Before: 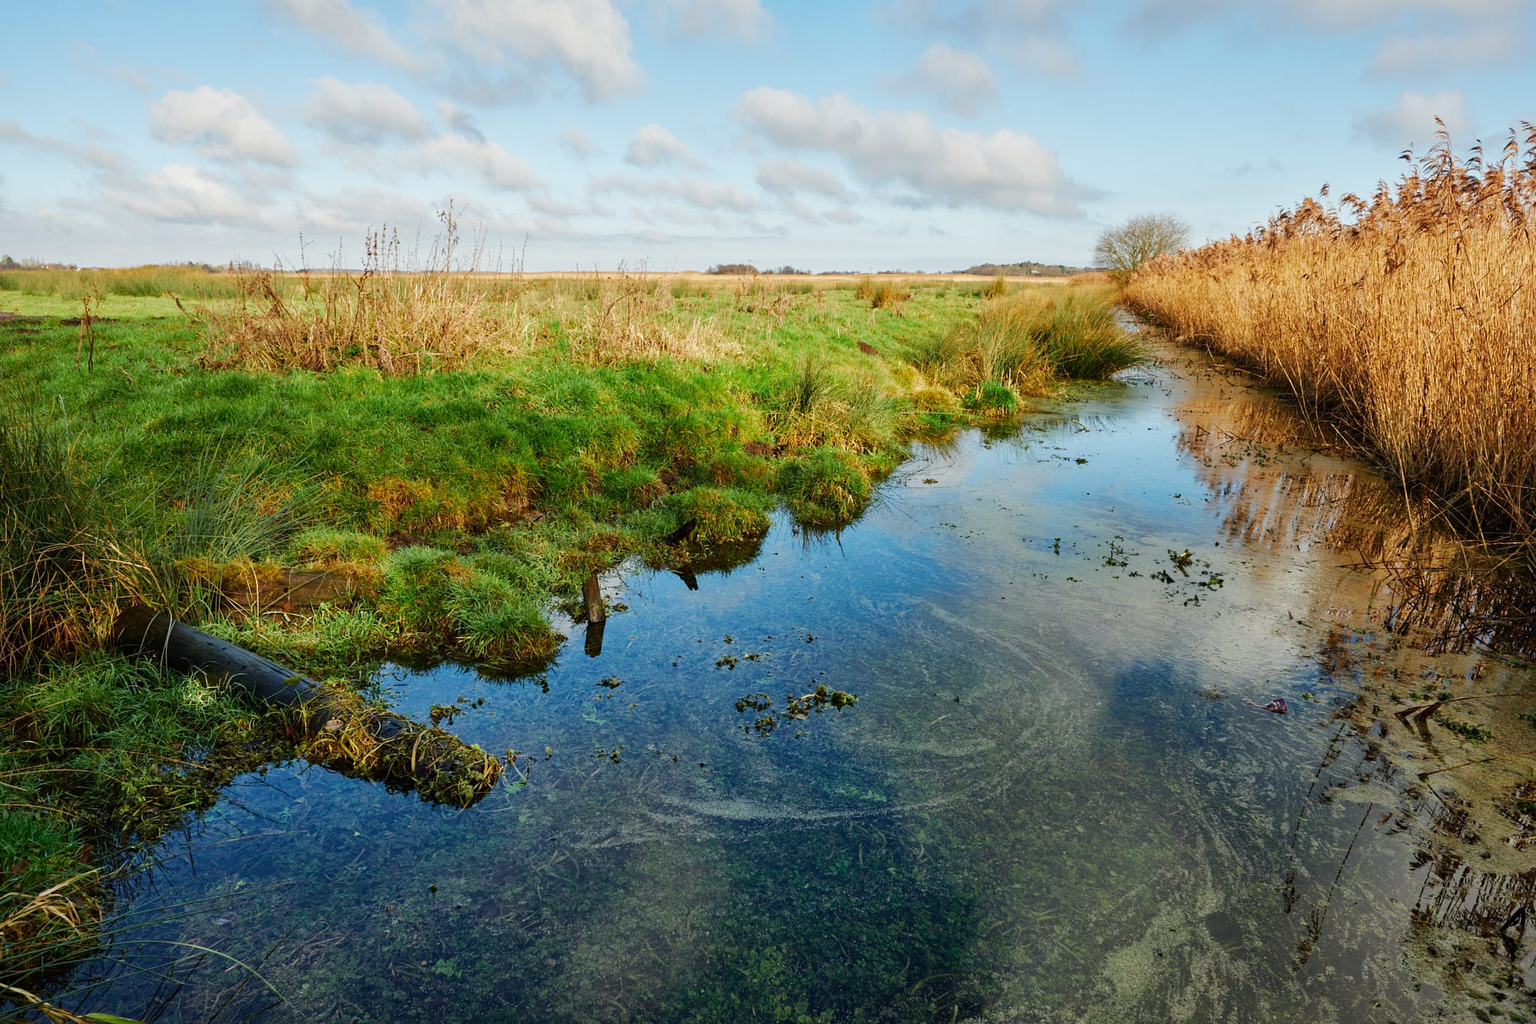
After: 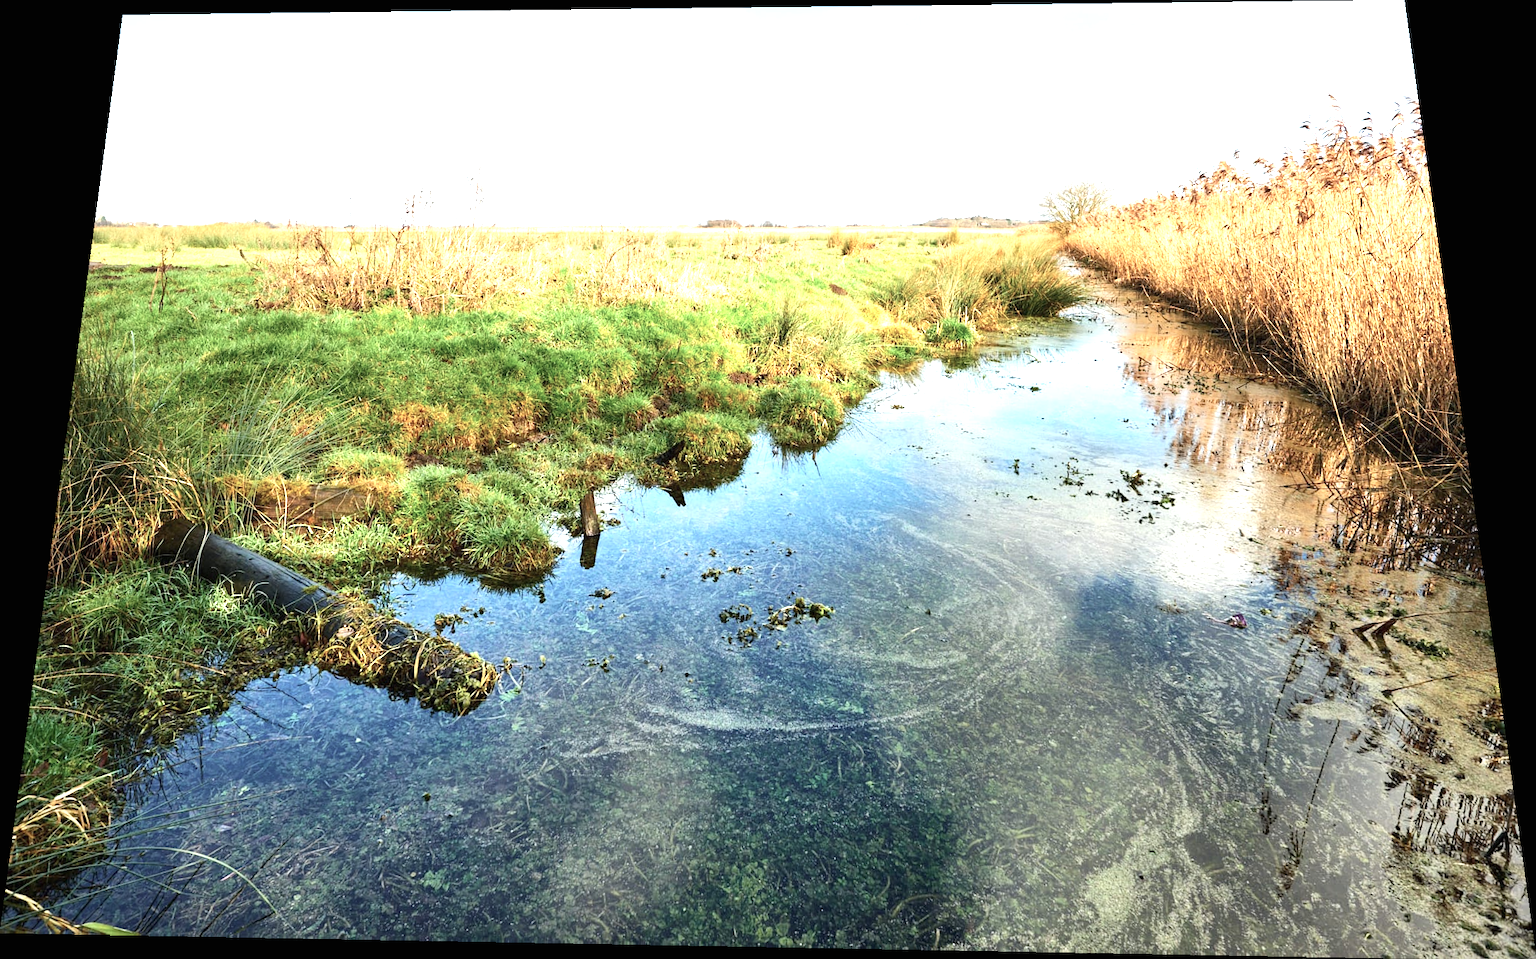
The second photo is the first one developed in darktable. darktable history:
contrast brightness saturation: contrast 0.1, saturation -0.3
exposure: black level correction 0, exposure 1.2 EV, compensate exposure bias true, compensate highlight preservation false
rotate and perspective: rotation 0.128°, lens shift (vertical) -0.181, lens shift (horizontal) -0.044, shear 0.001, automatic cropping off
